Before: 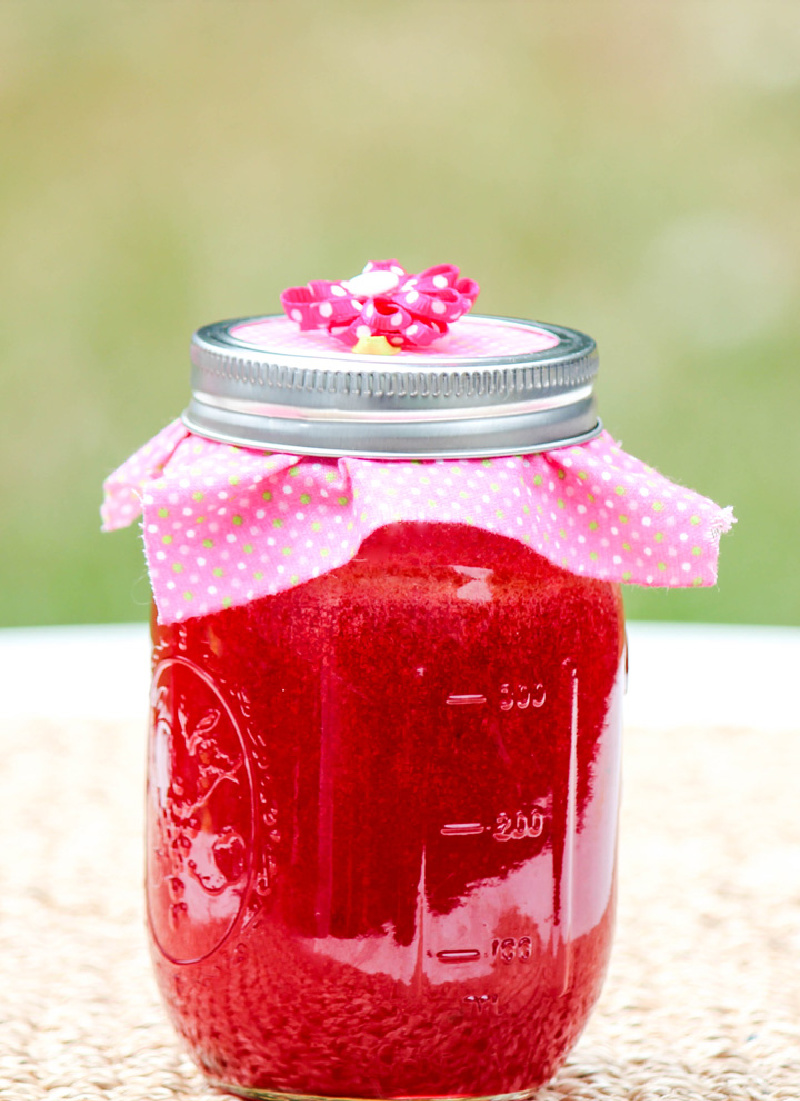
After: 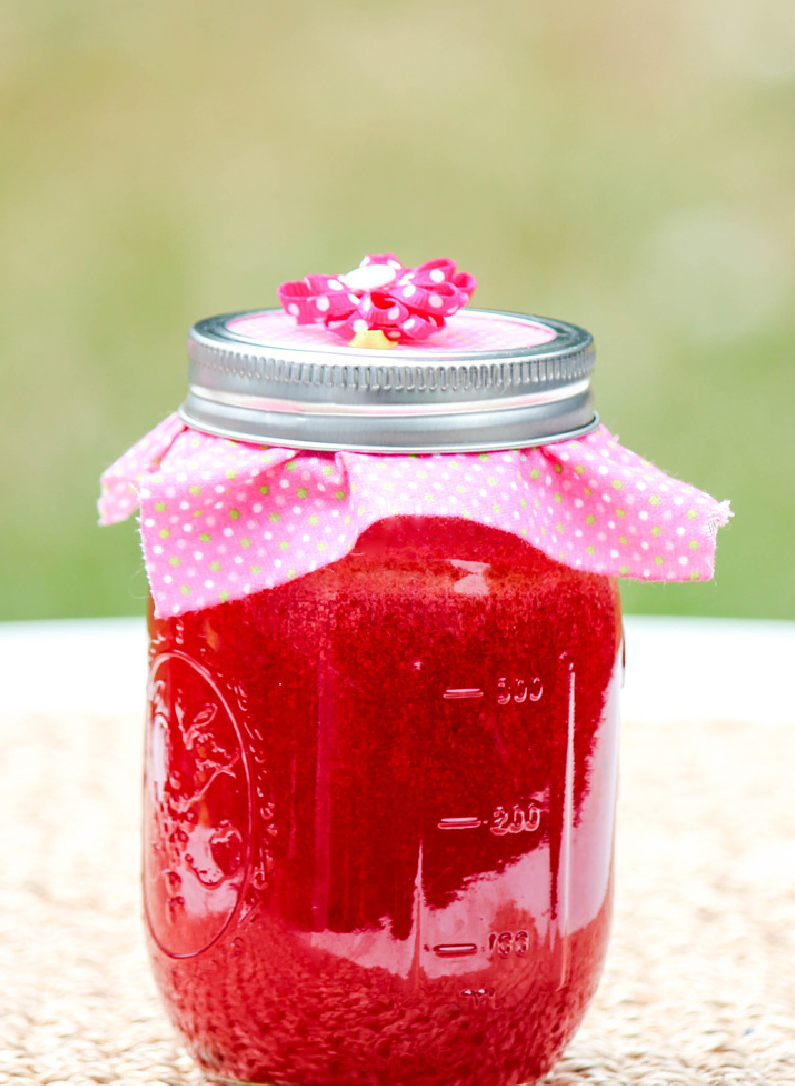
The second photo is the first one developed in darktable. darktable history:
crop: left 0.432%, top 0.631%, right 0.148%, bottom 0.691%
